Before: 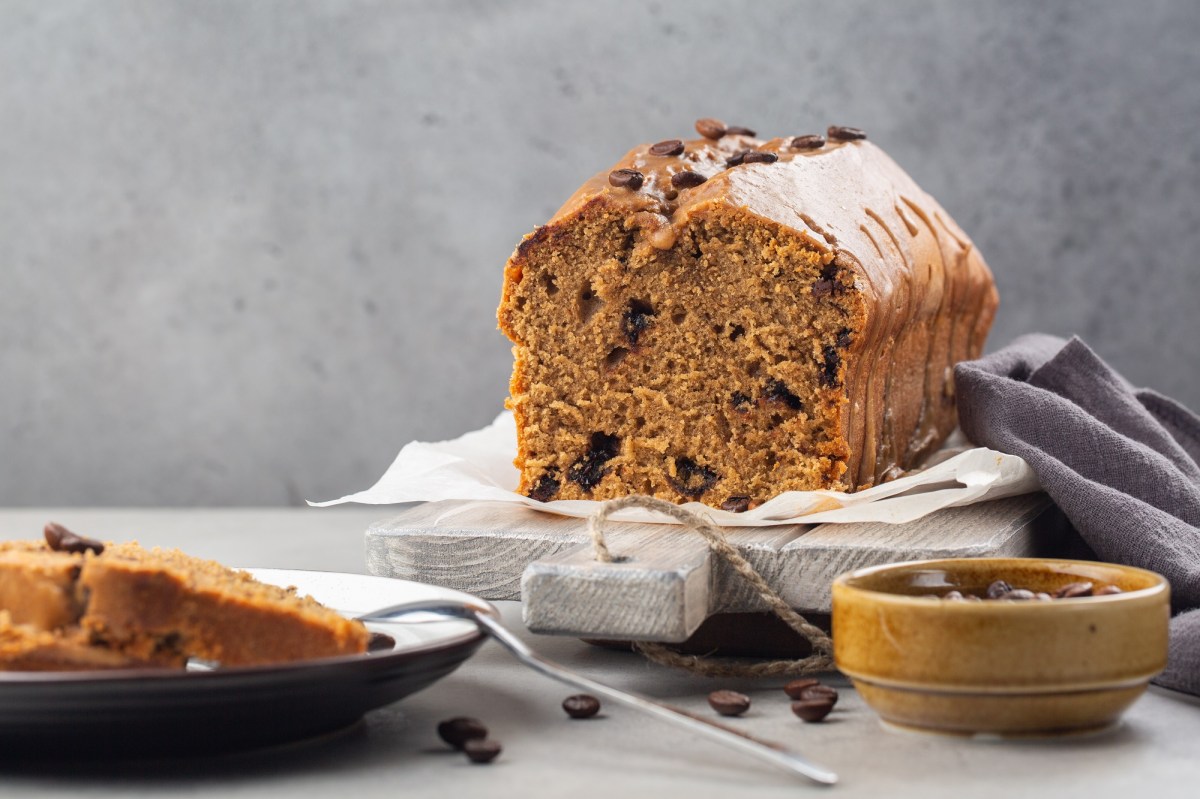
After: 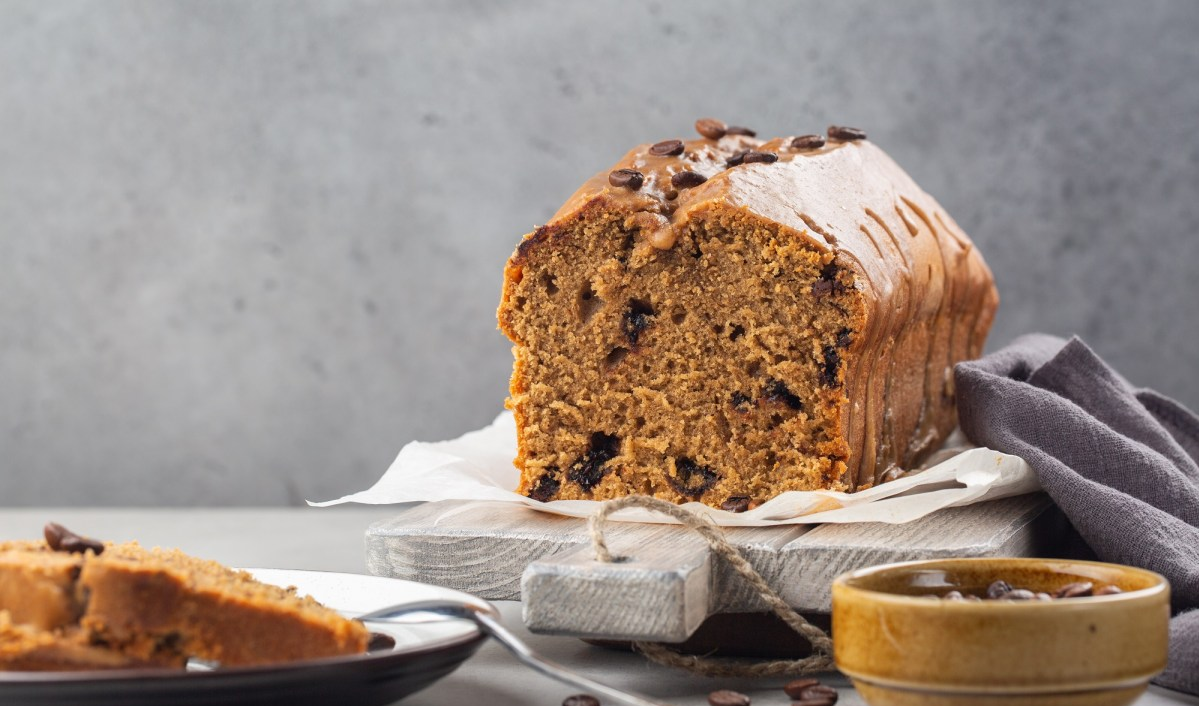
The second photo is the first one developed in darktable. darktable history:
crop and rotate: top 0%, bottom 11.584%
